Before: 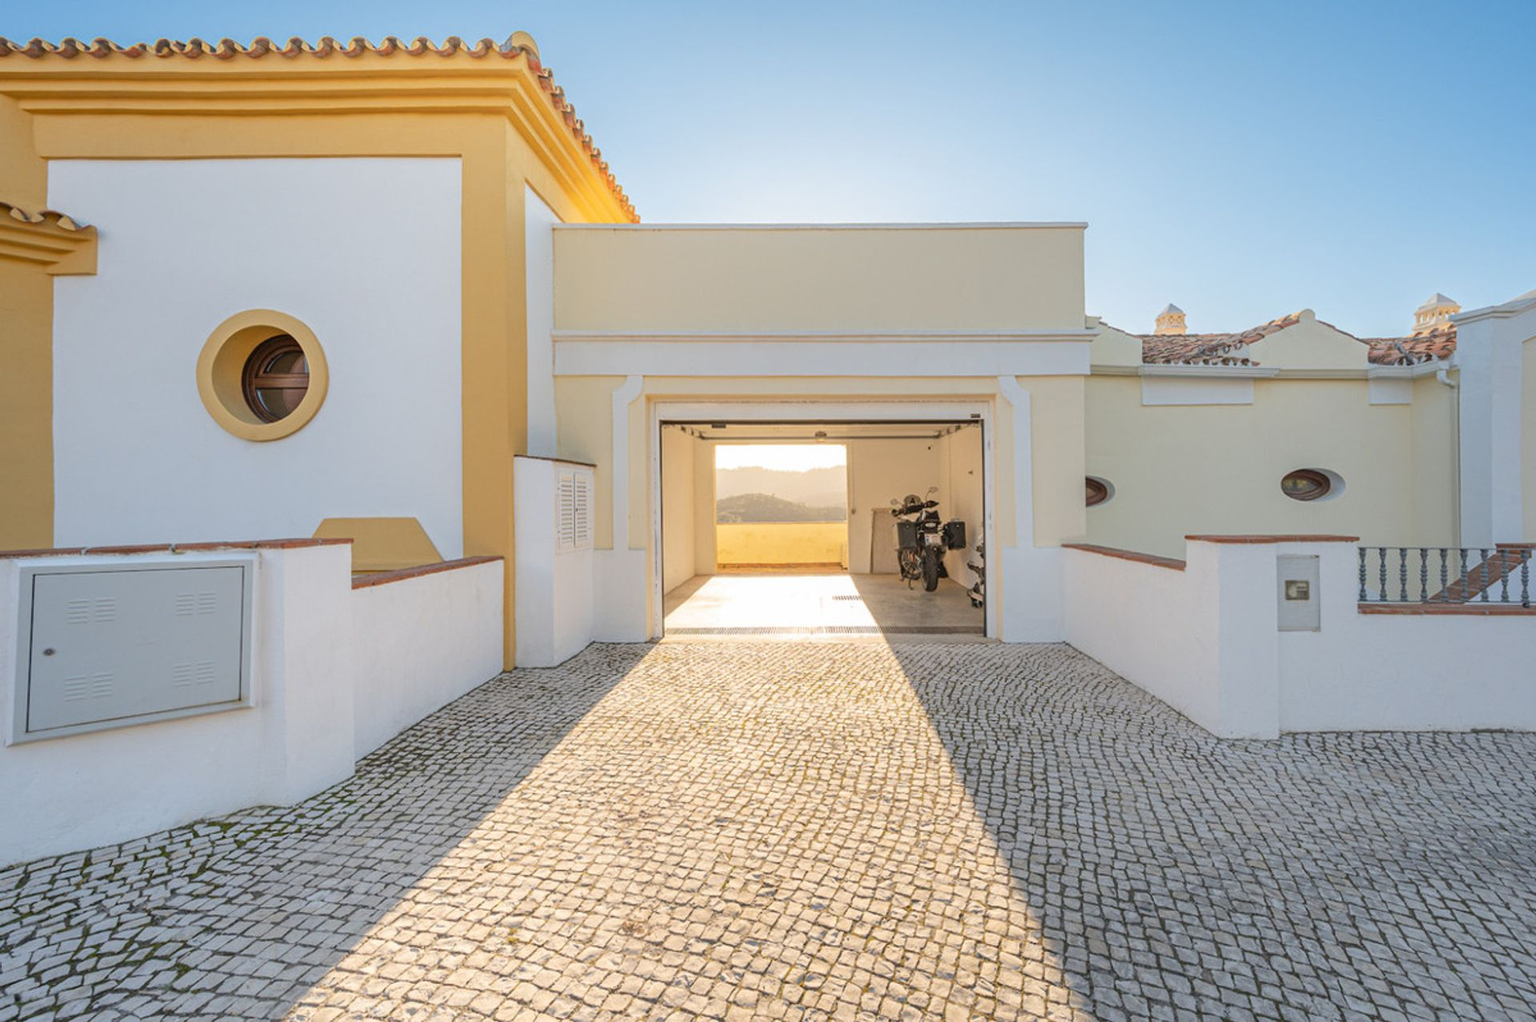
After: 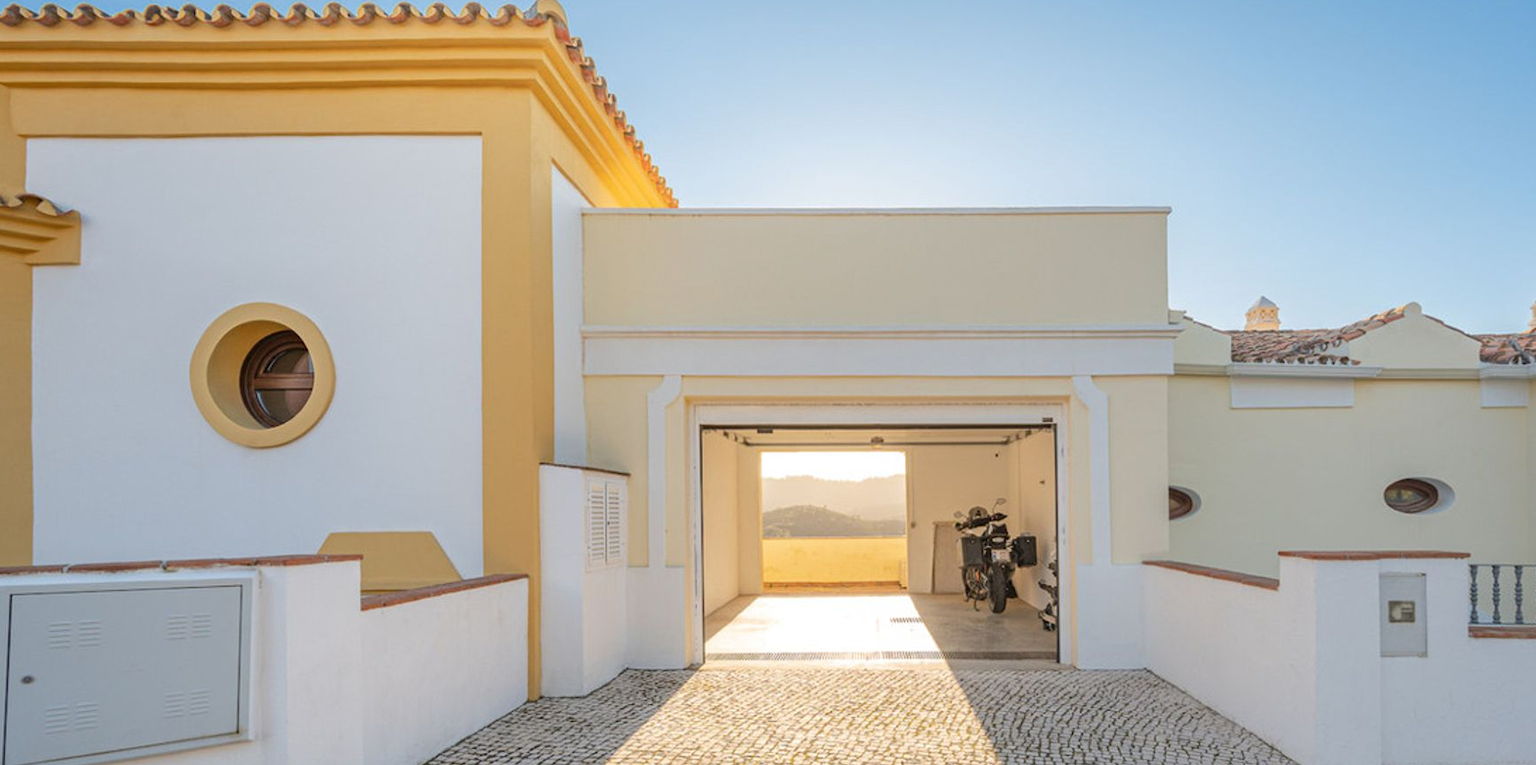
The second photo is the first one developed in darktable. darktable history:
crop: left 1.578%, top 3.436%, right 7.562%, bottom 28.451%
tone equalizer: edges refinement/feathering 500, mask exposure compensation -1.57 EV, preserve details guided filter
